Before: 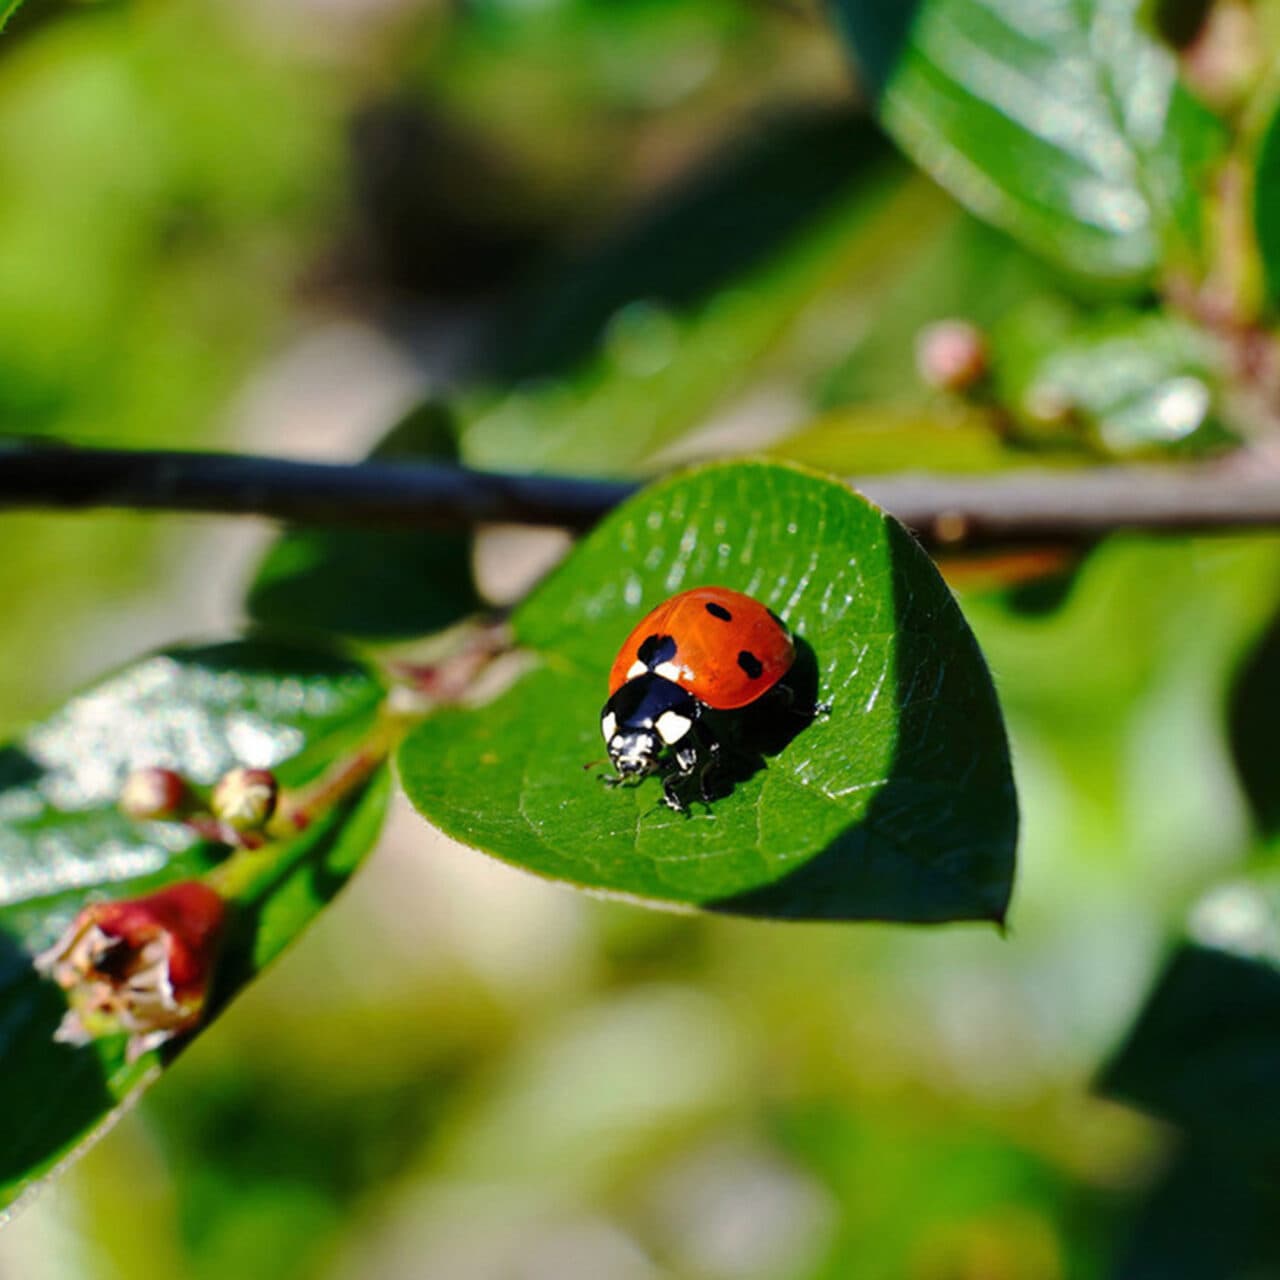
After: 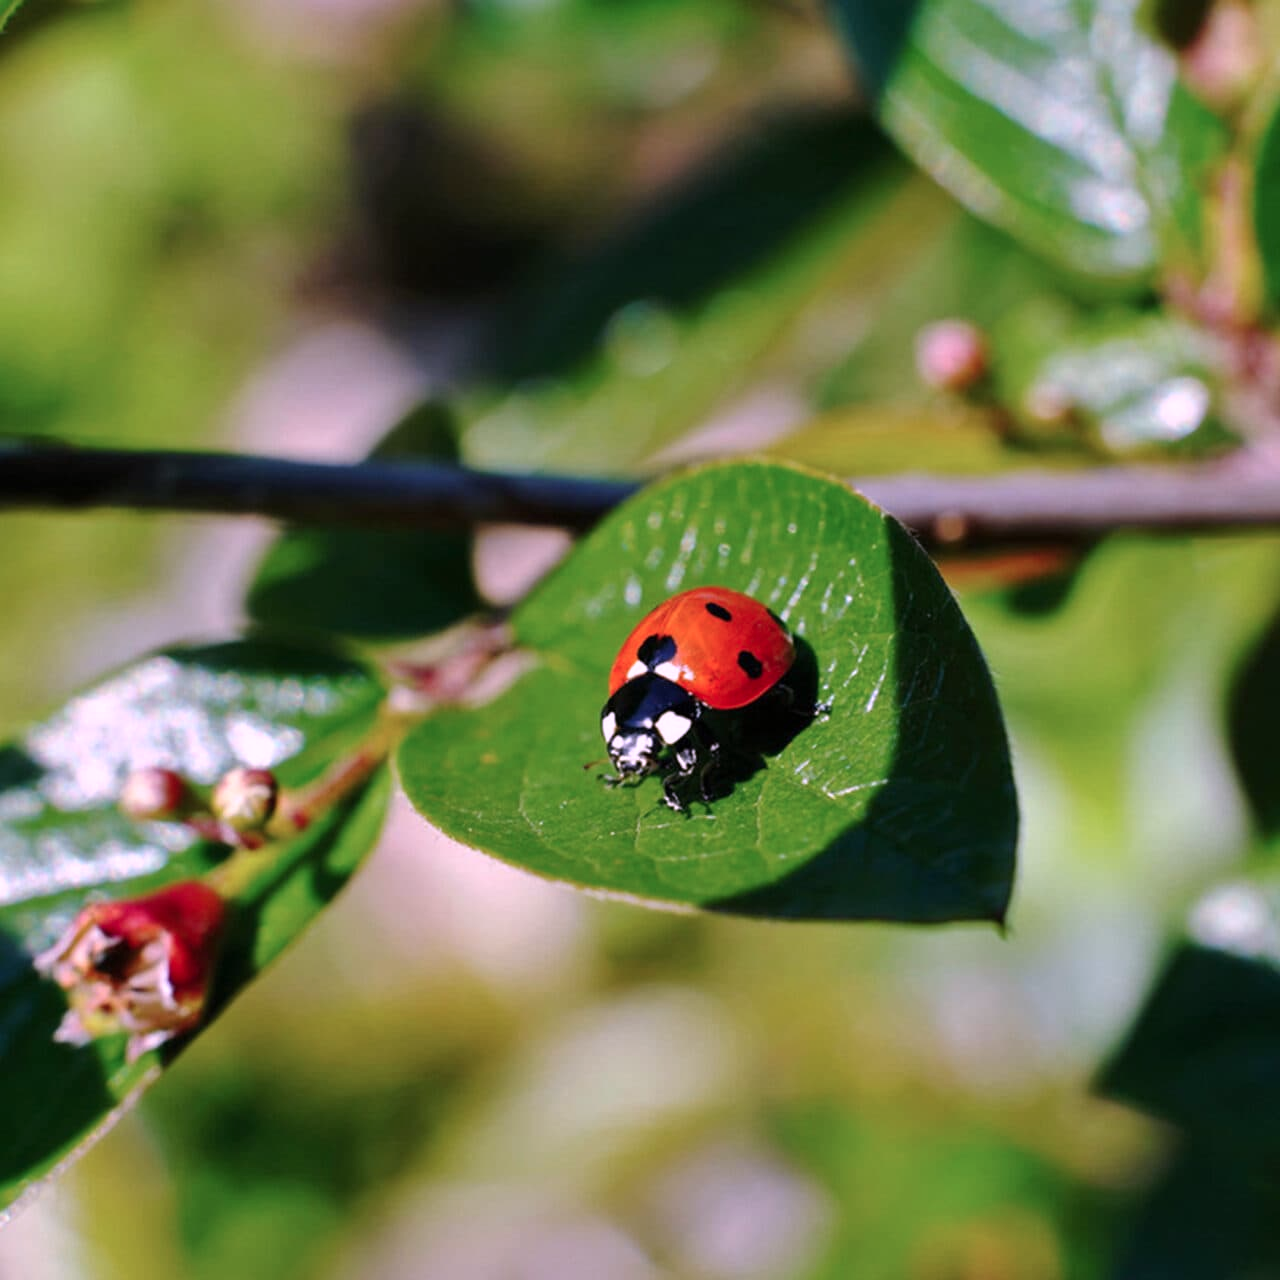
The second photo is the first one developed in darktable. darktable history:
exposure: compensate highlight preservation false
color correction: highlights a* 15.46, highlights b* -20.56
